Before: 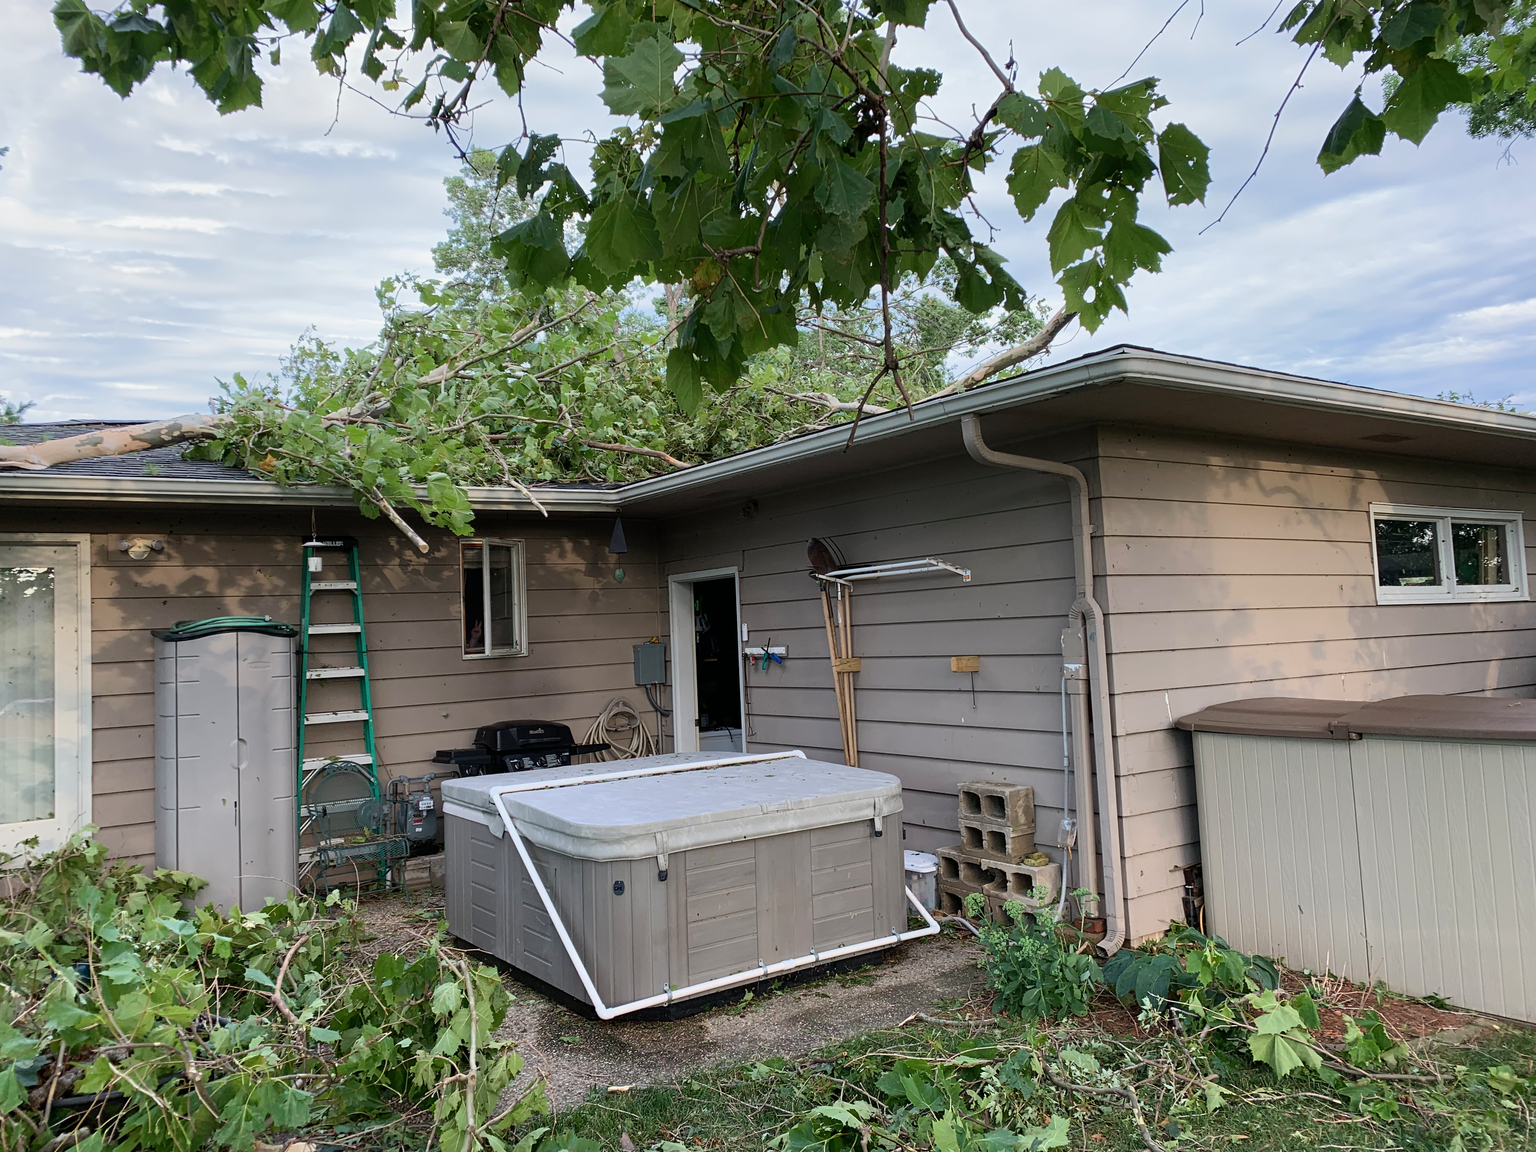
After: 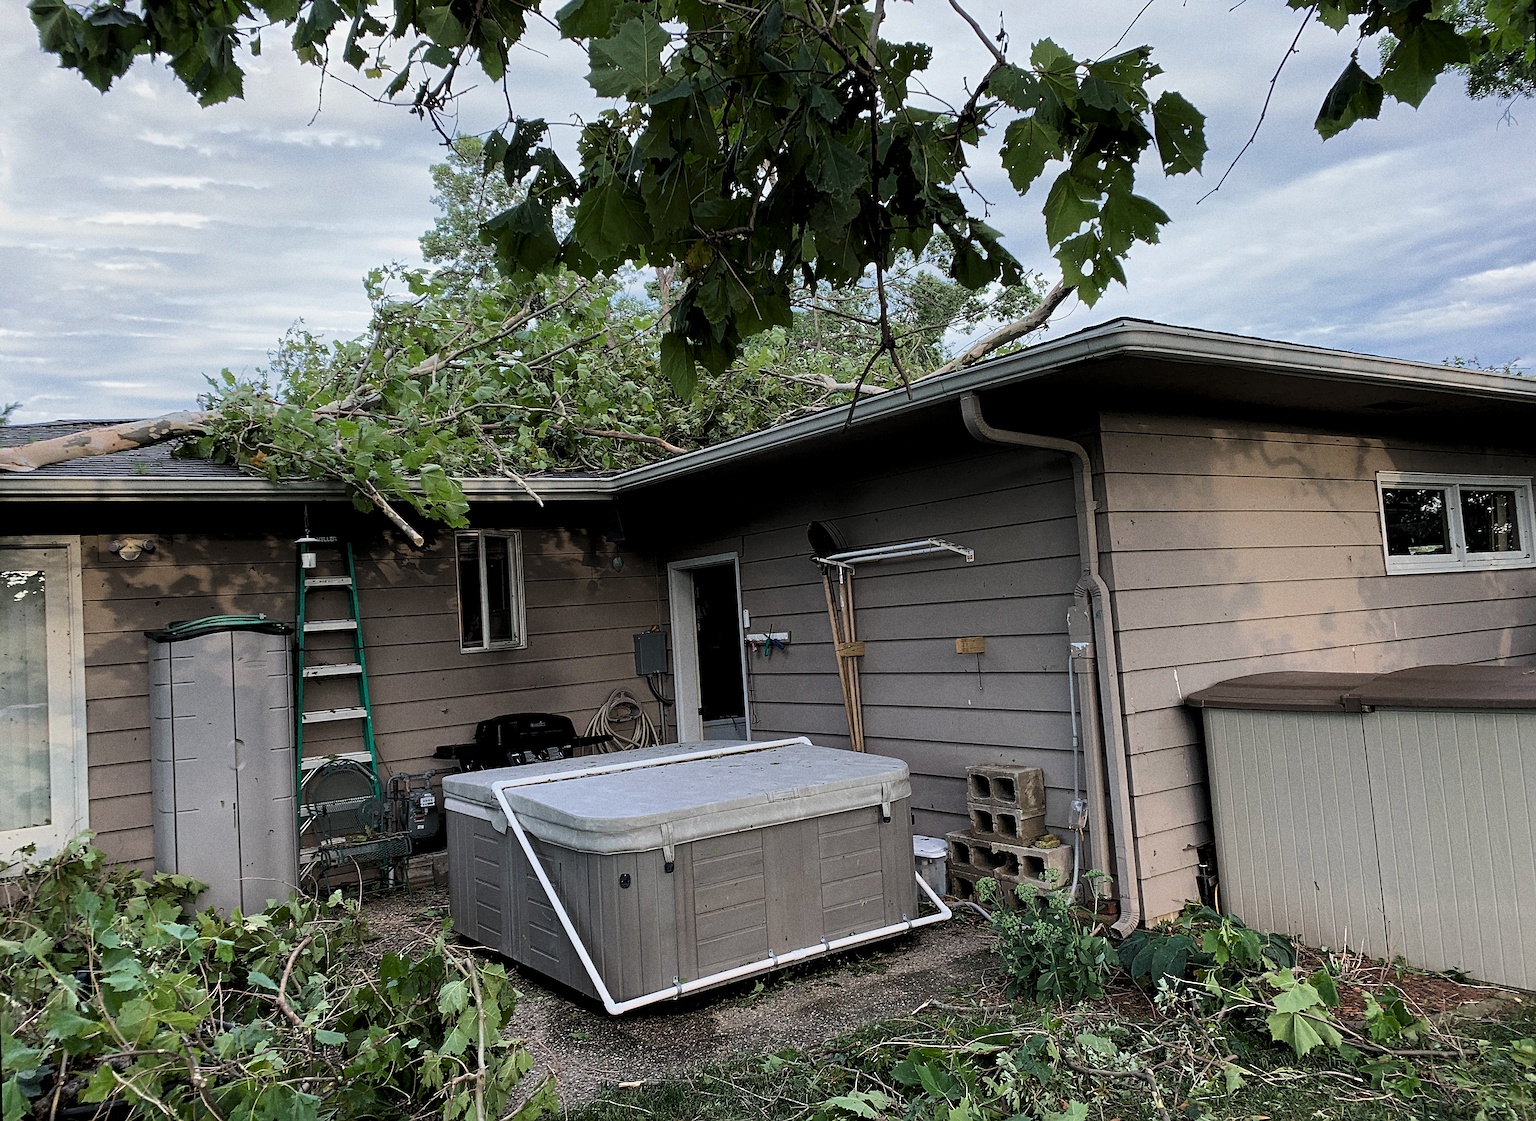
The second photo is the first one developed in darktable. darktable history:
sharpen: on, module defaults
levels: levels [0.116, 0.574, 1]
grain: coarseness 0.09 ISO, strength 40%
rotate and perspective: rotation -1.42°, crop left 0.016, crop right 0.984, crop top 0.035, crop bottom 0.965
